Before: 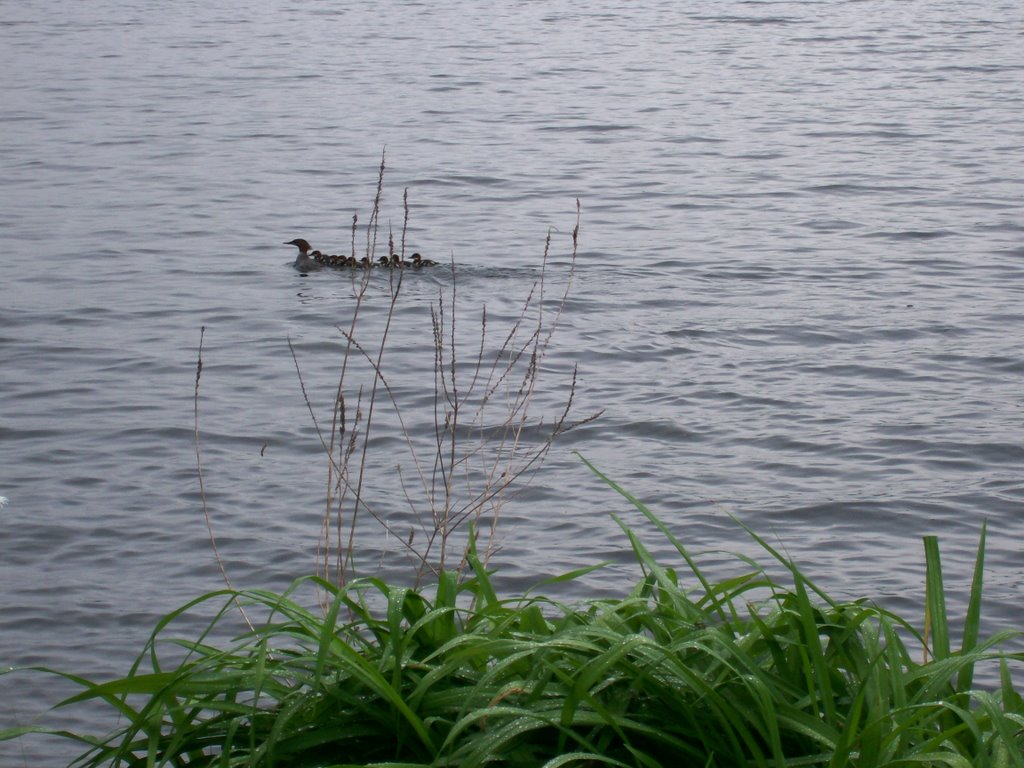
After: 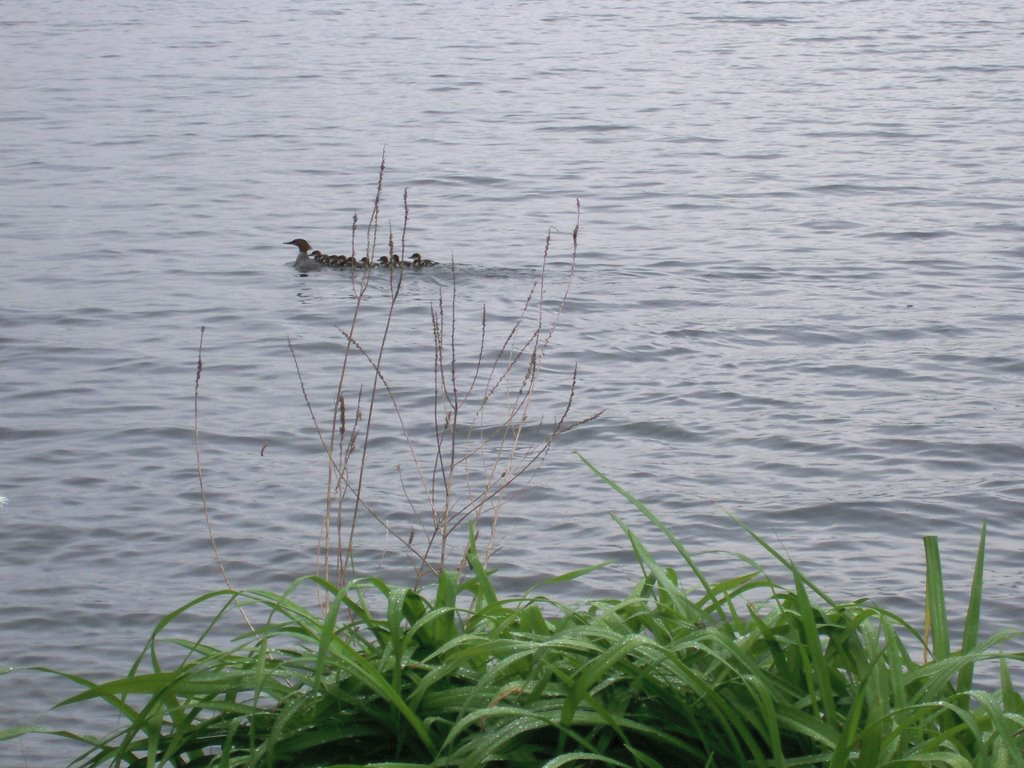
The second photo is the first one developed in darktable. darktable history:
contrast brightness saturation: brightness 0.149
